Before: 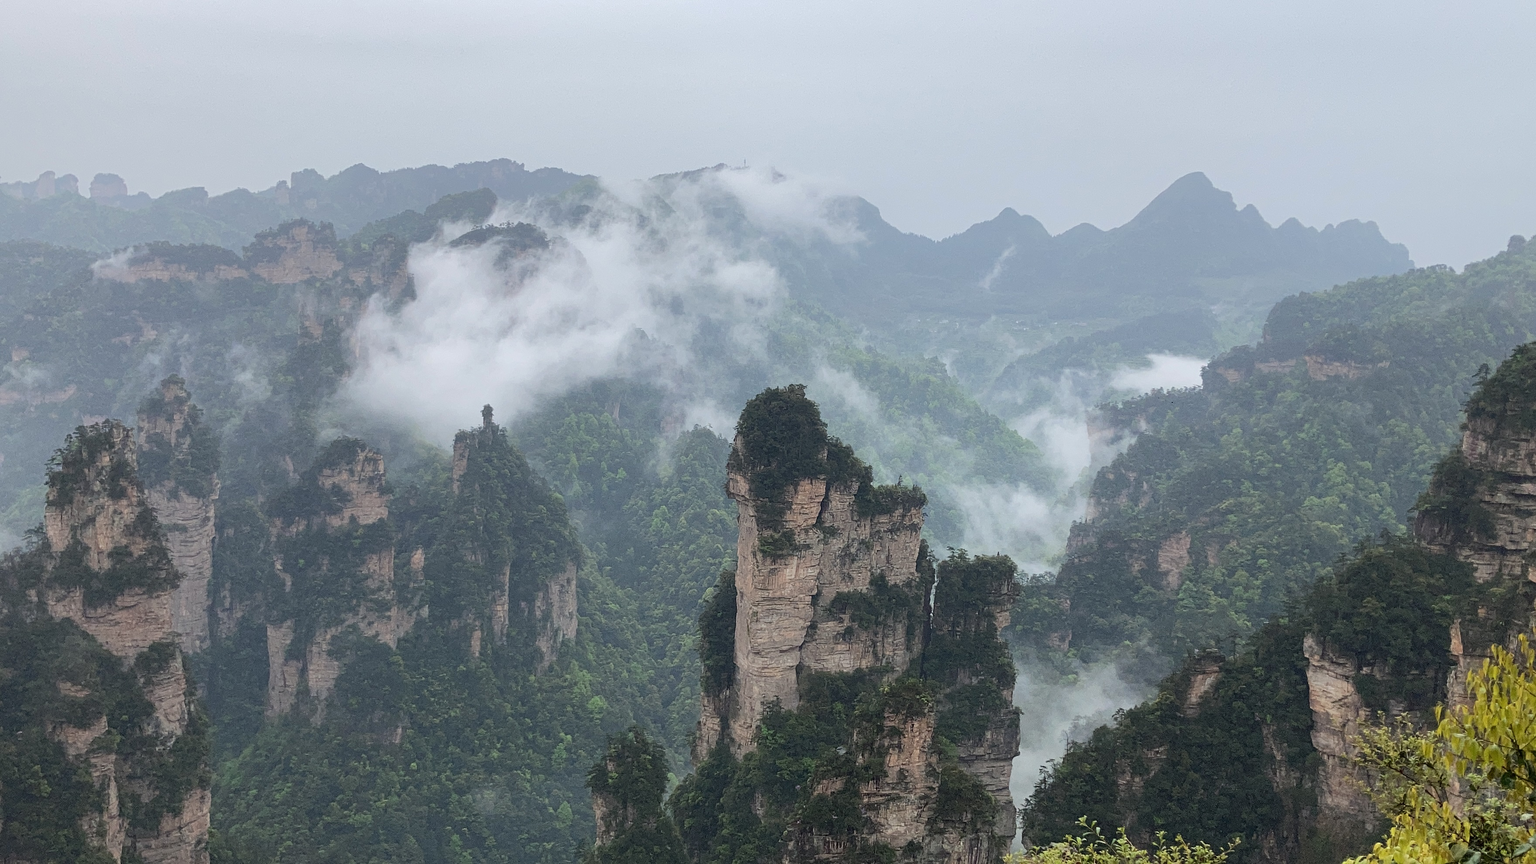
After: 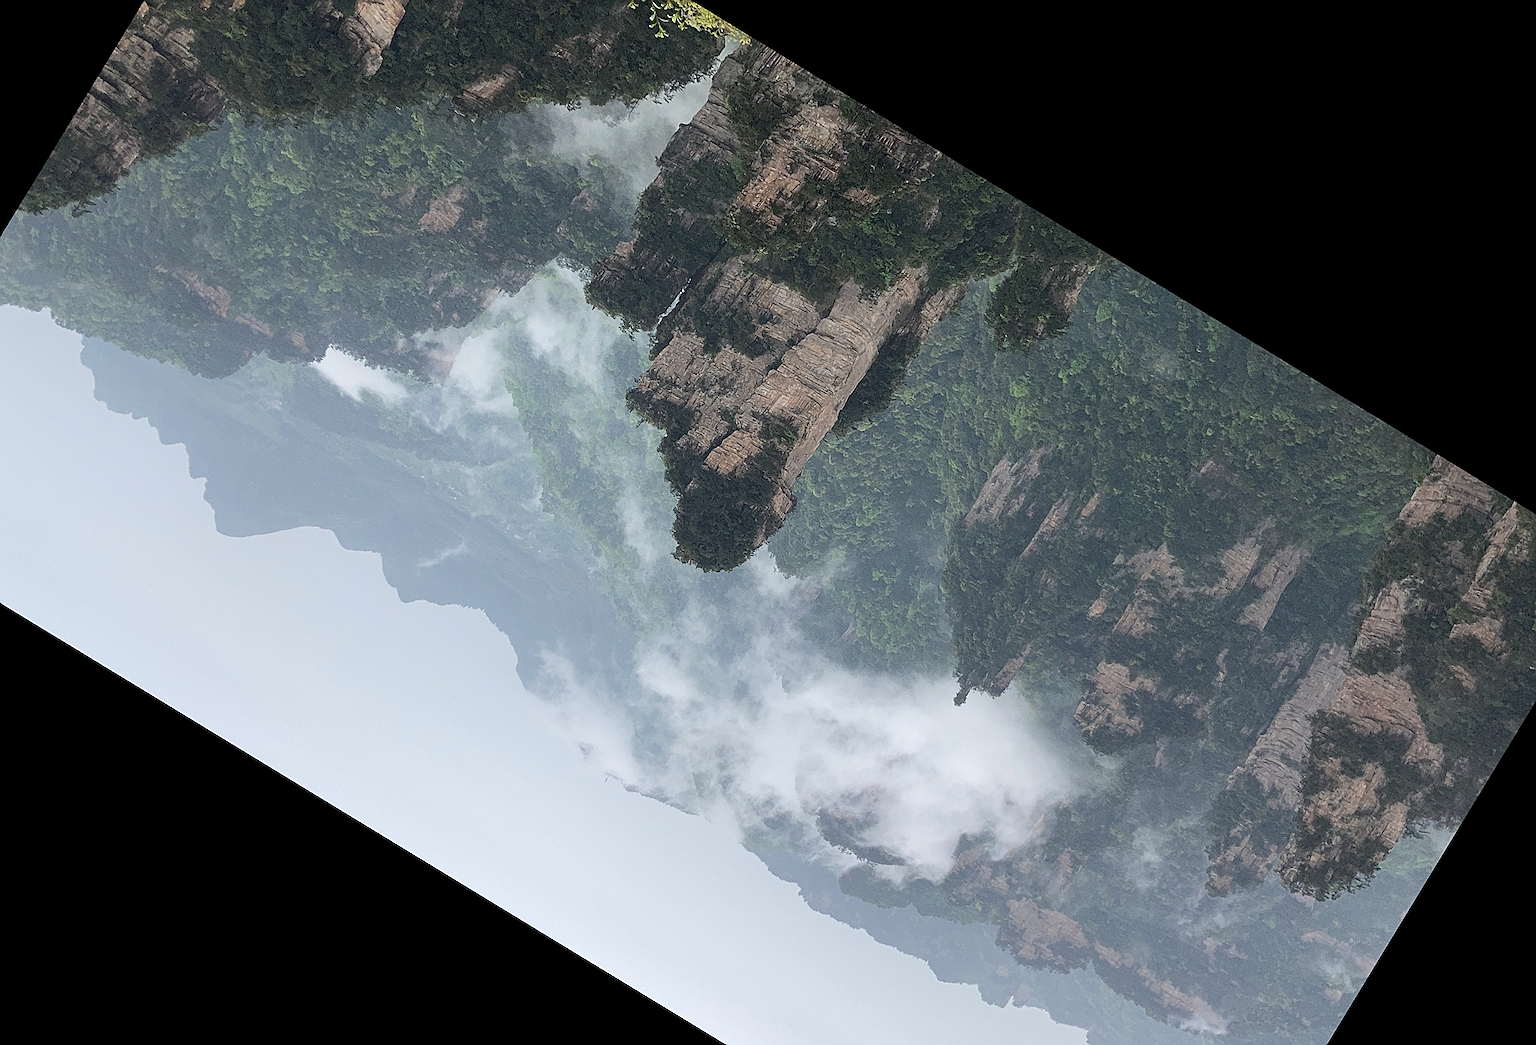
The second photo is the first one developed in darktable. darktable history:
local contrast: highlights 100%, shadows 100%, detail 120%, midtone range 0.2
crop and rotate: angle 148.68°, left 9.111%, top 15.603%, right 4.588%, bottom 17.041%
sharpen: amount 0.901
shadows and highlights: shadows 0, highlights 40
